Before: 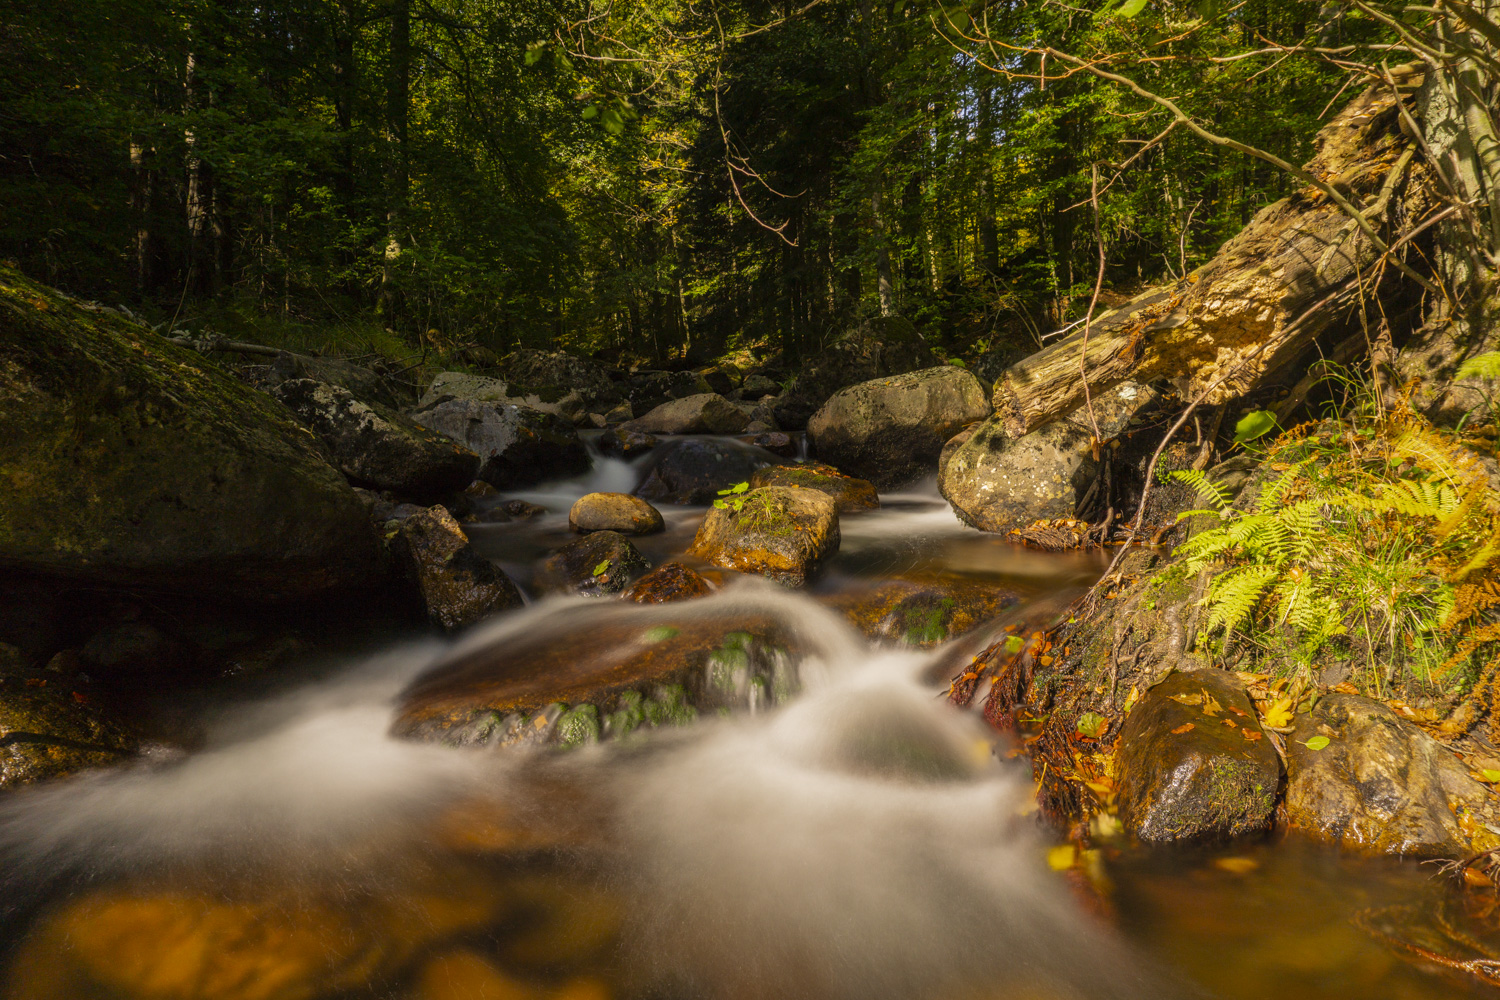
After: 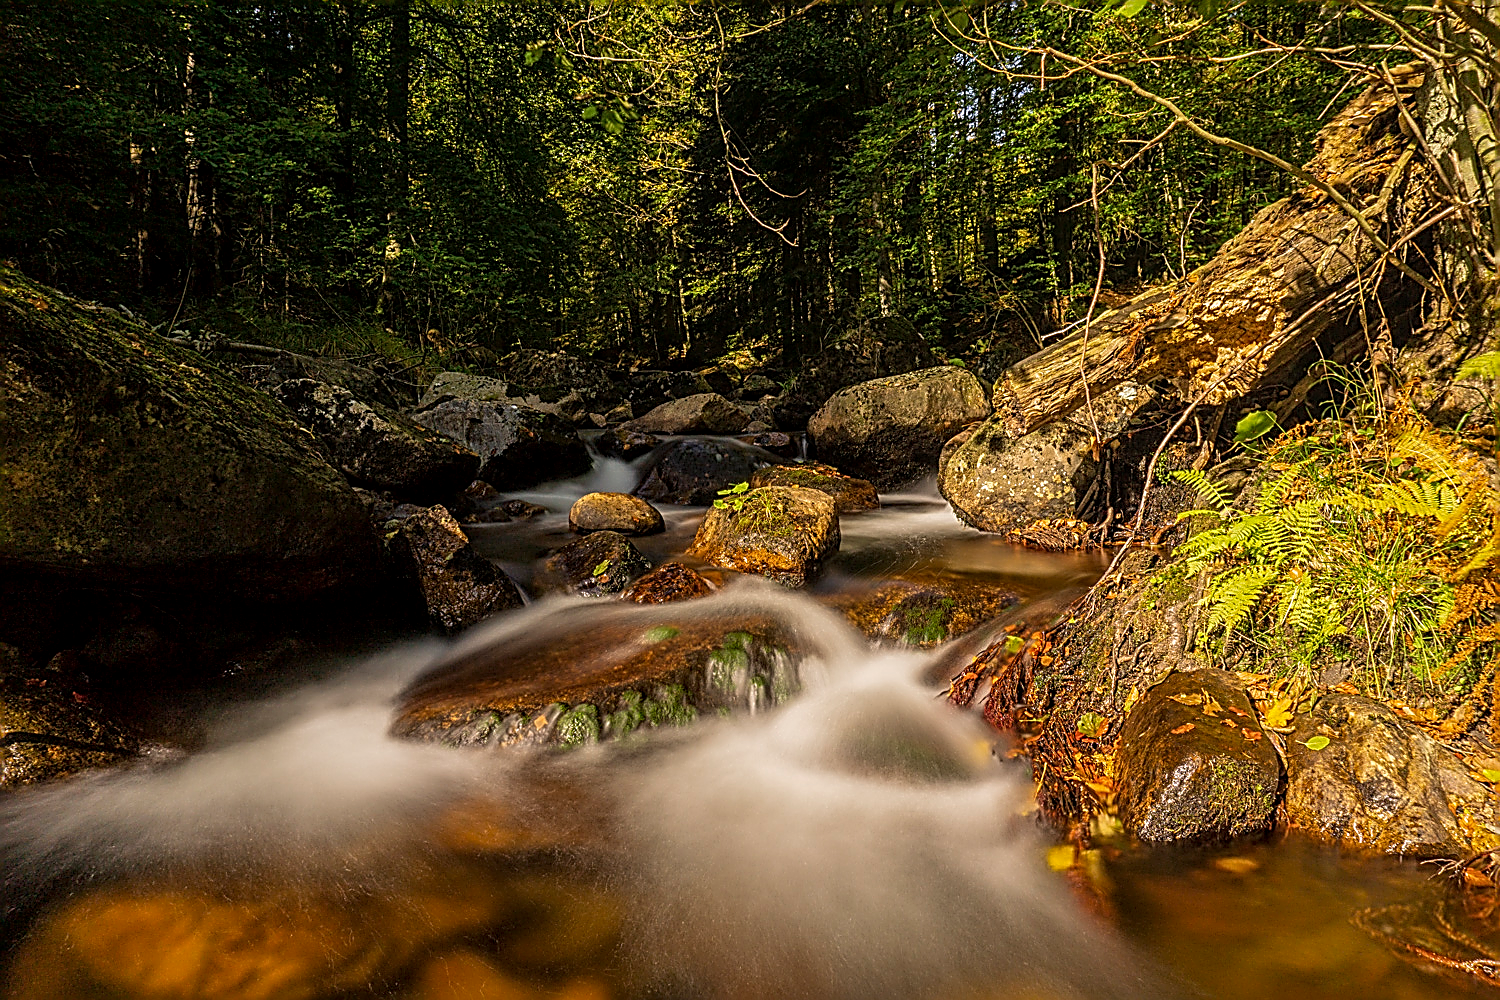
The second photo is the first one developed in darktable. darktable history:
exposure: exposure -0.04 EV, compensate highlight preservation false
sharpen: amount 1.865
local contrast: on, module defaults
